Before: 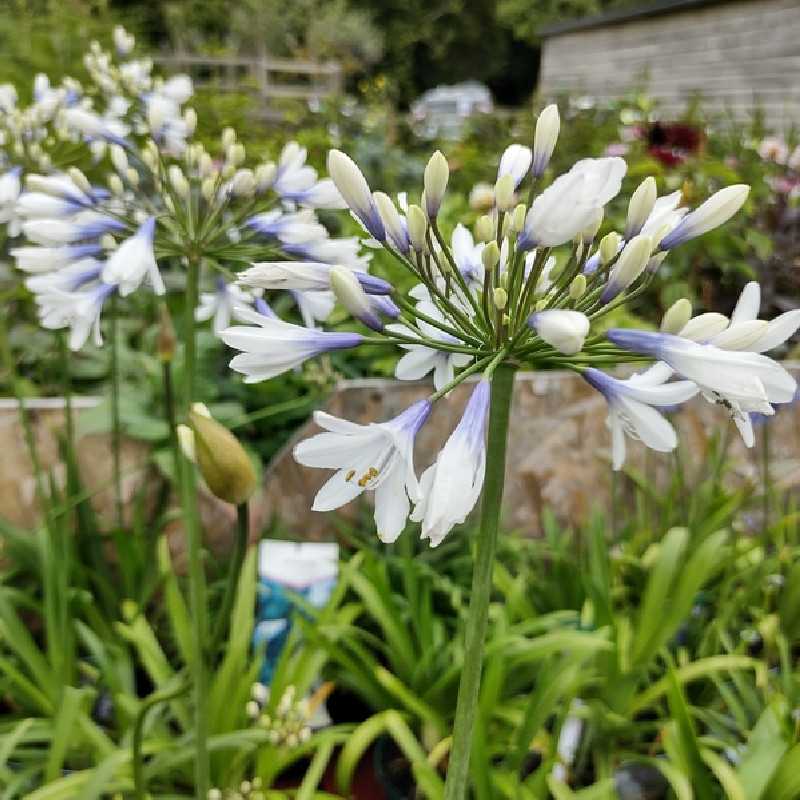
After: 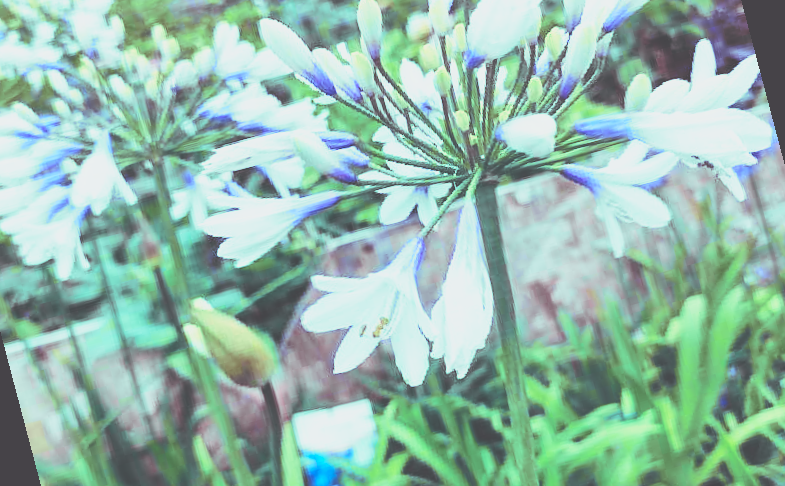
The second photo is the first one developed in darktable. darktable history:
rotate and perspective: rotation -14.8°, crop left 0.1, crop right 0.903, crop top 0.25, crop bottom 0.748
base curve: curves: ch0 [(0, 0) (0.012, 0.01) (0.073, 0.168) (0.31, 0.711) (0.645, 0.957) (1, 1)], preserve colors none
bloom: size 13.65%, threshold 98.39%, strength 4.82%
rgb curve: curves: ch0 [(0, 0.186) (0.314, 0.284) (0.576, 0.466) (0.805, 0.691) (0.936, 0.886)]; ch1 [(0, 0.186) (0.314, 0.284) (0.581, 0.534) (0.771, 0.746) (0.936, 0.958)]; ch2 [(0, 0.216) (0.275, 0.39) (1, 1)], mode RGB, independent channels, compensate middle gray true, preserve colors none
tone curve: curves: ch0 [(0, 0.026) (0.181, 0.223) (0.405, 0.46) (0.456, 0.528) (0.634, 0.728) (0.877, 0.89) (0.984, 0.935)]; ch1 [(0, 0) (0.443, 0.43) (0.492, 0.488) (0.566, 0.579) (0.595, 0.625) (0.65, 0.657) (0.696, 0.725) (1, 1)]; ch2 [(0, 0) (0.33, 0.301) (0.421, 0.443) (0.447, 0.489) (0.495, 0.494) (0.537, 0.57) (0.586, 0.591) (0.663, 0.686) (1, 1)], color space Lab, independent channels, preserve colors none
